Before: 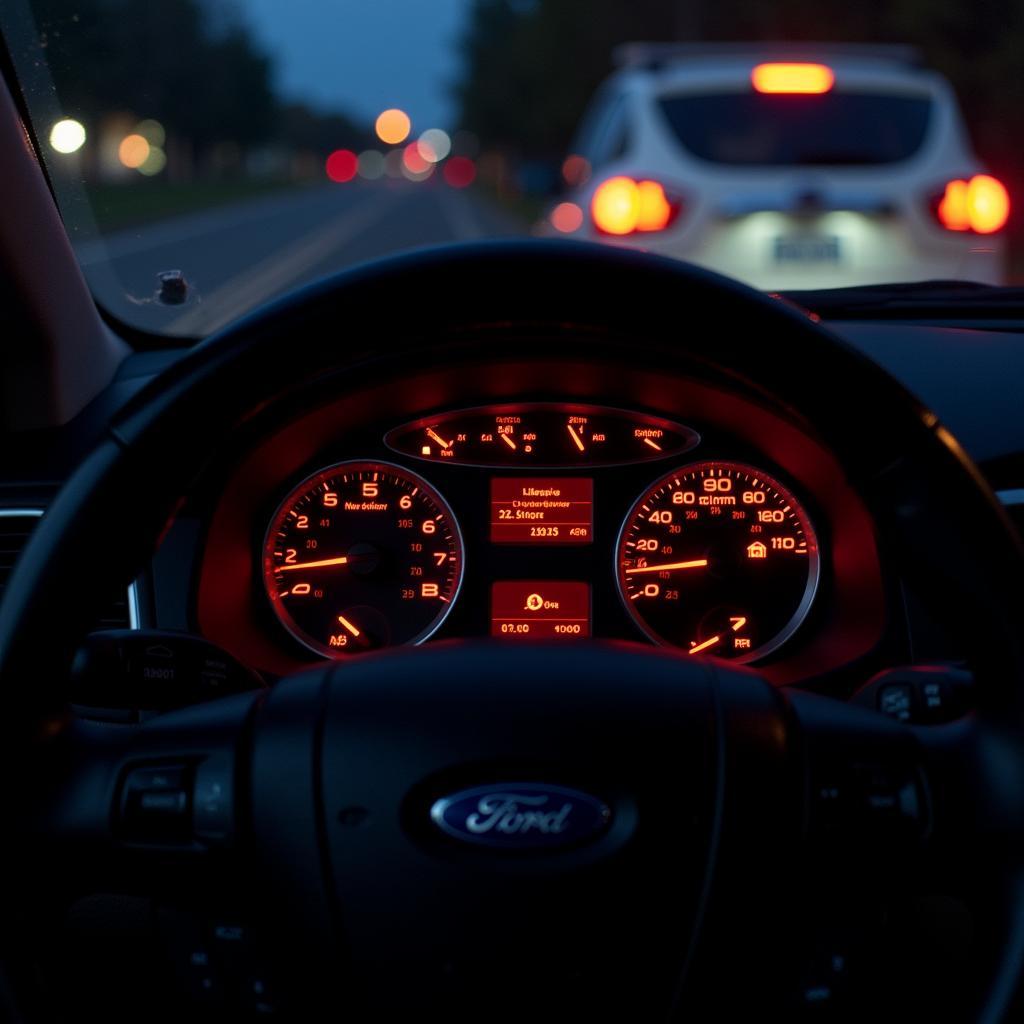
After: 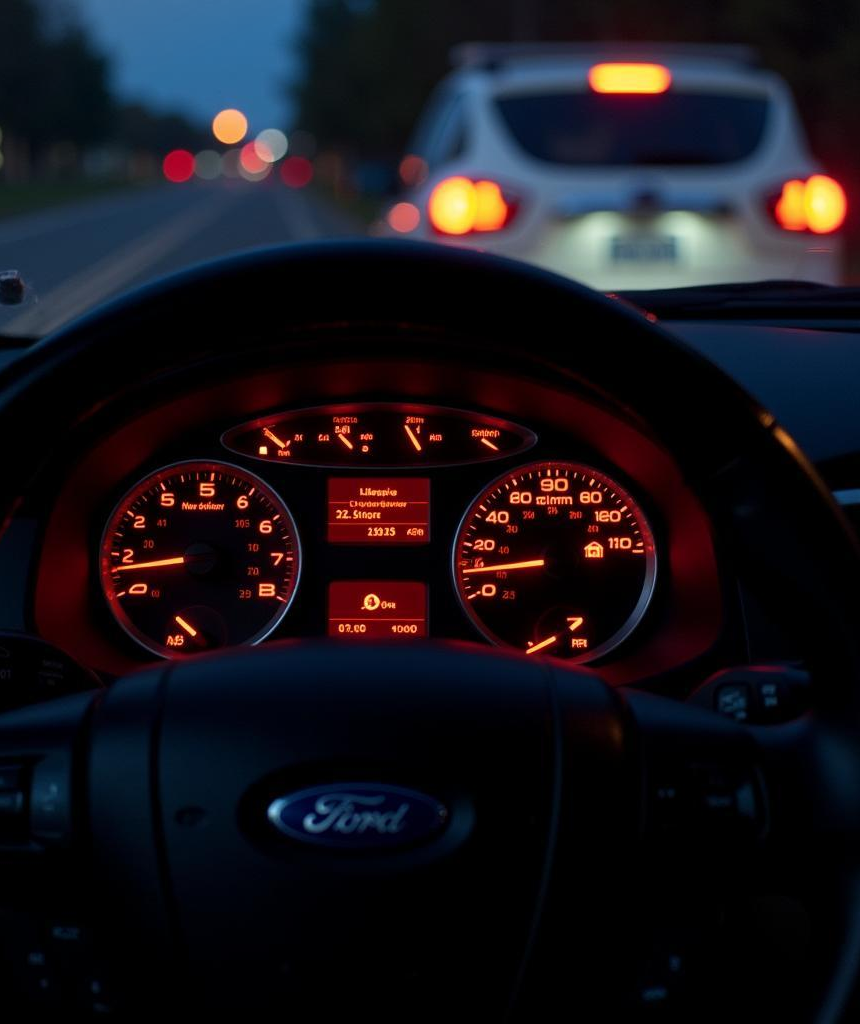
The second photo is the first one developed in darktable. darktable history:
vignetting: fall-off start 99.61%, brightness -0.187, saturation -0.298
tone equalizer: mask exposure compensation -0.512 EV
crop: left 16.002%
